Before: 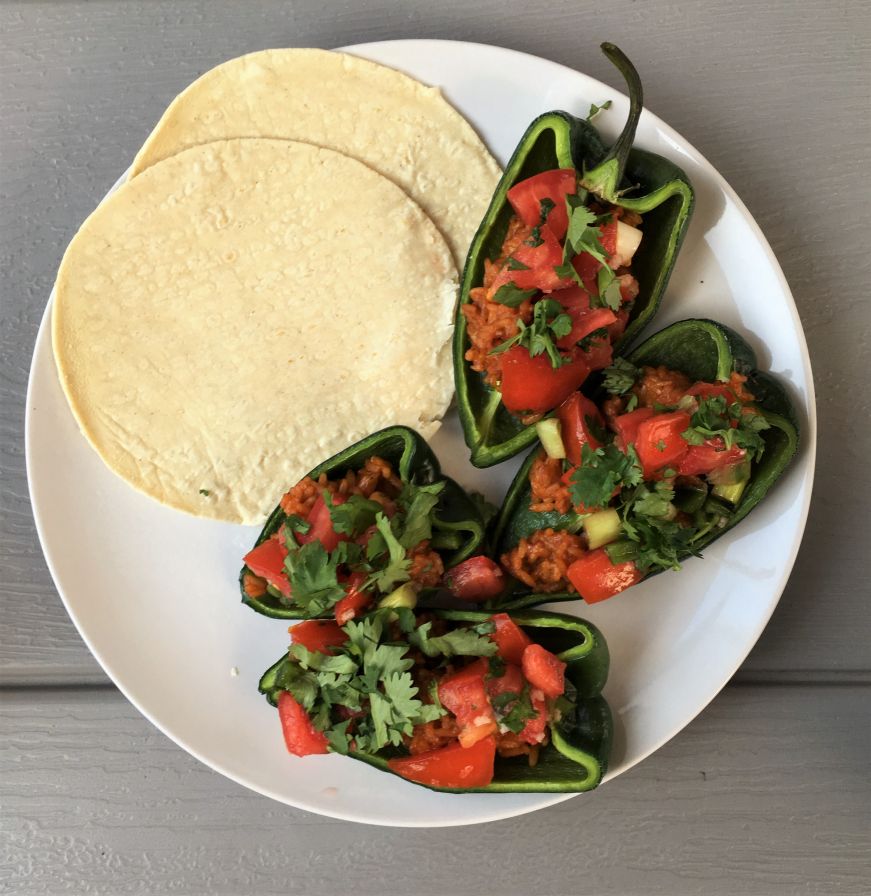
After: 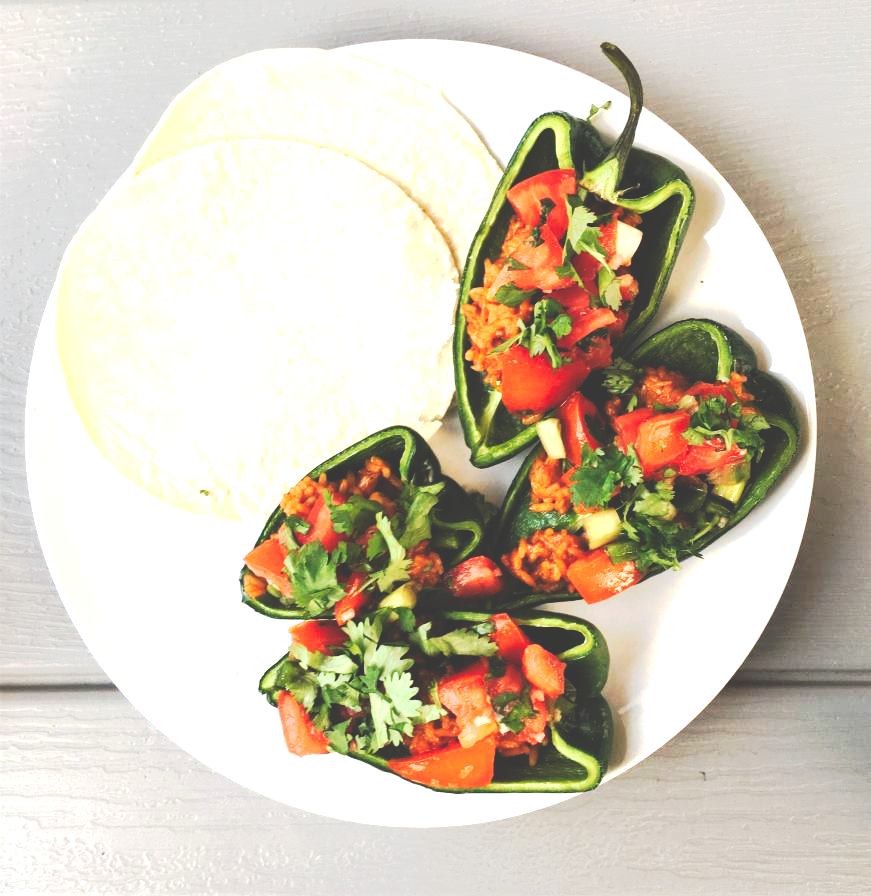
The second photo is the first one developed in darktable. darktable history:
exposure: black level correction 0, exposure 1.3 EV, compensate exposure bias true, compensate highlight preservation false
tone curve: curves: ch0 [(0, 0) (0.003, 0.231) (0.011, 0.231) (0.025, 0.231) (0.044, 0.231) (0.069, 0.235) (0.1, 0.24) (0.136, 0.246) (0.177, 0.256) (0.224, 0.279) (0.277, 0.313) (0.335, 0.354) (0.399, 0.428) (0.468, 0.514) (0.543, 0.61) (0.623, 0.728) (0.709, 0.808) (0.801, 0.873) (0.898, 0.909) (1, 1)], preserve colors none
